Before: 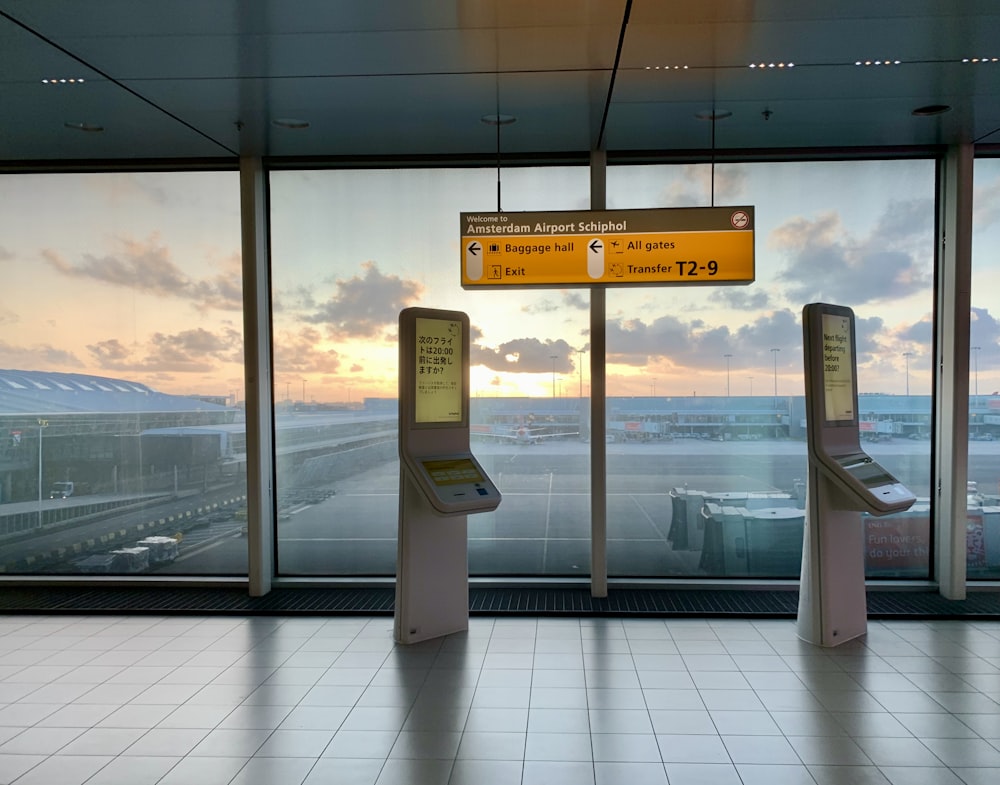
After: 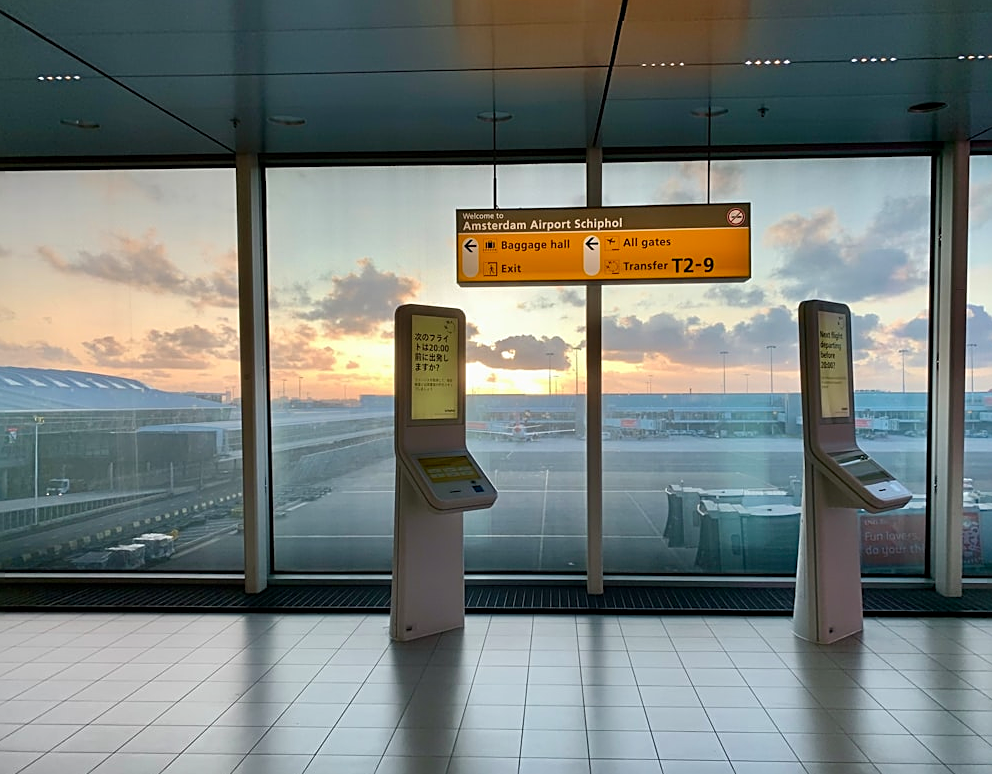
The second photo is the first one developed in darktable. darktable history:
sharpen: on, module defaults
shadows and highlights: radius 116.47, shadows 41.66, highlights -61.76, soften with gaussian
crop: left 0.485%, top 0.483%, right 0.217%, bottom 0.823%
